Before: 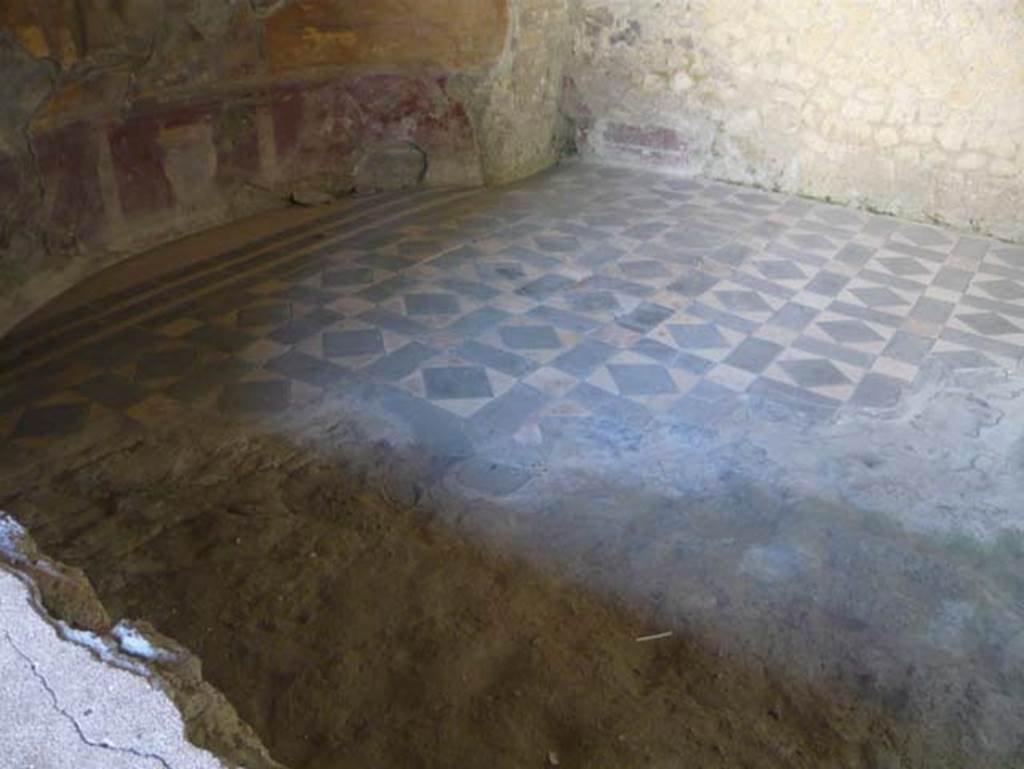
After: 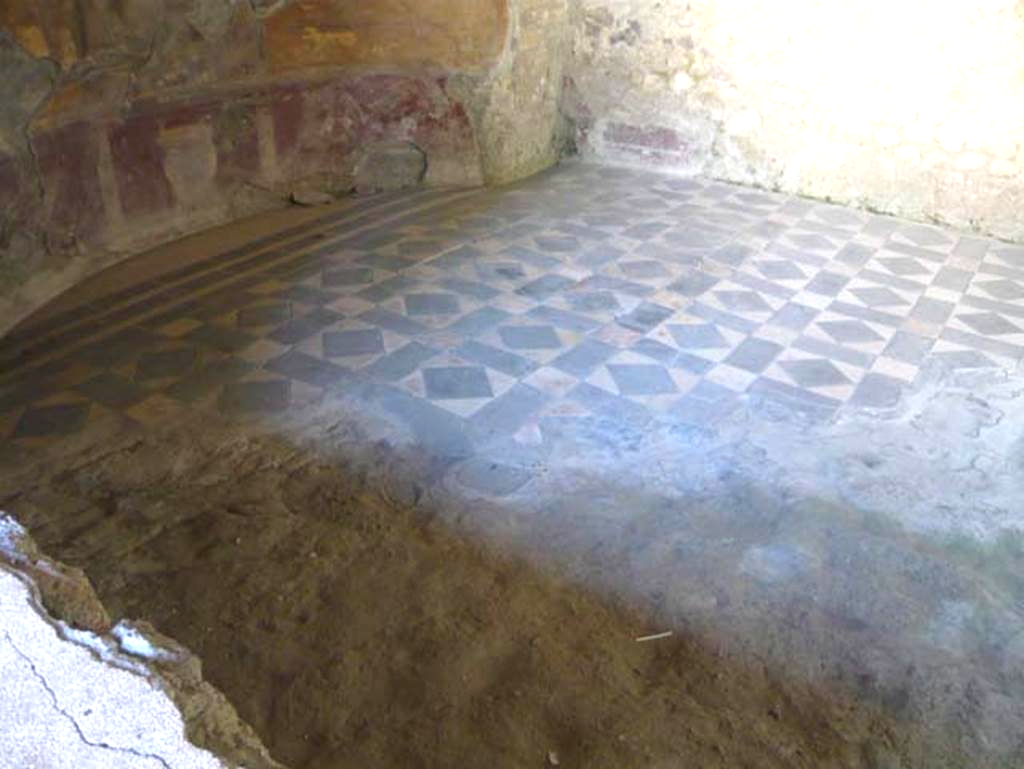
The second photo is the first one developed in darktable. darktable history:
exposure: exposure 0.722 EV, compensate highlight preservation false
